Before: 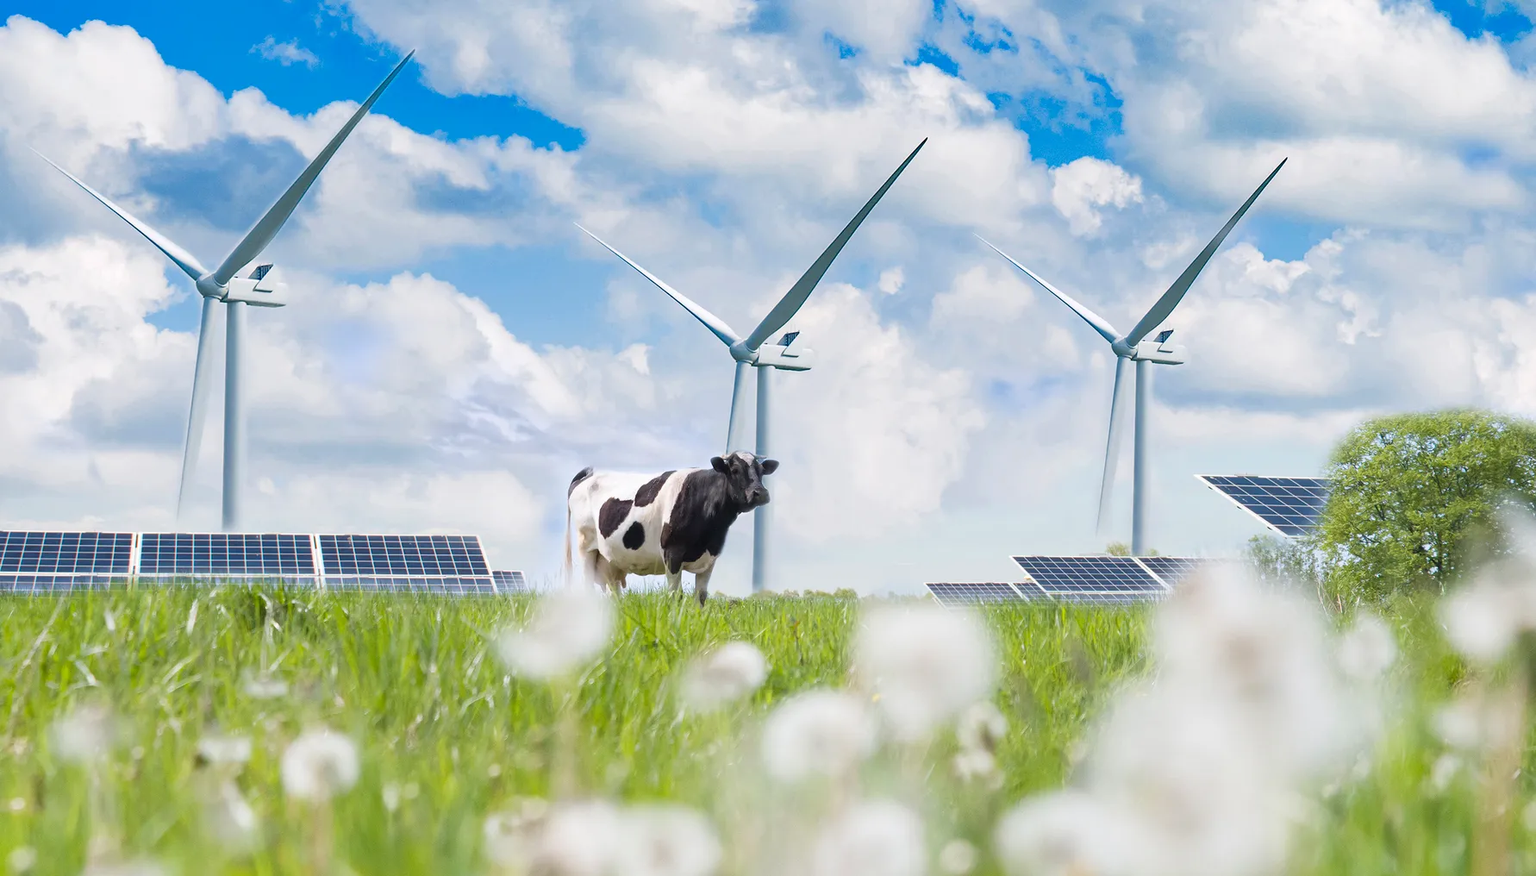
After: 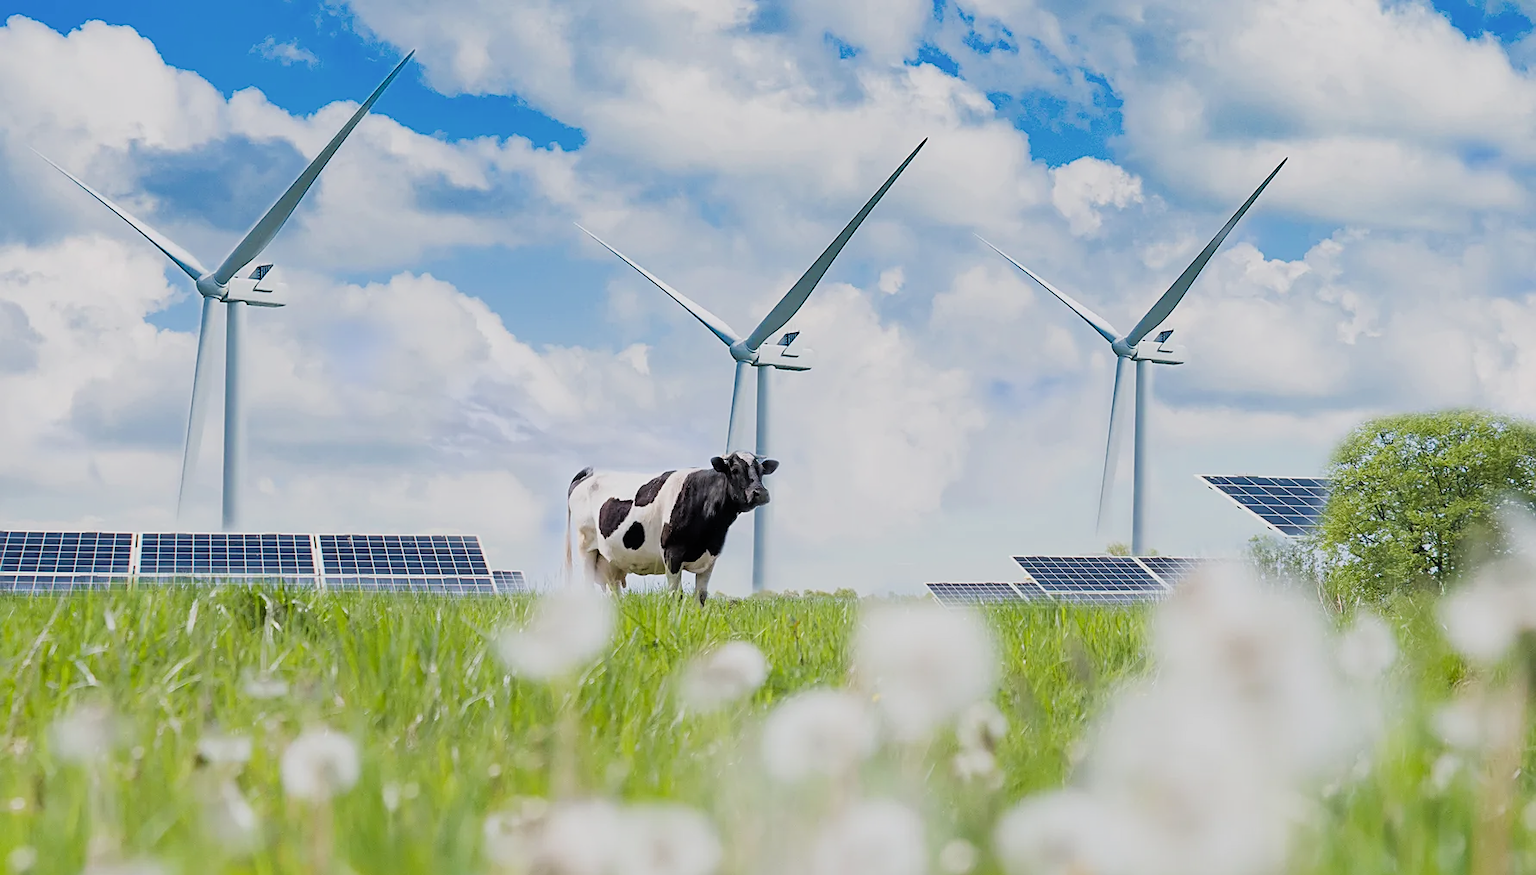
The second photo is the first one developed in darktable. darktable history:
filmic rgb: black relative exposure -7.93 EV, white relative exposure 4.08 EV, hardness 4.09, latitude 51.11%, contrast 1.011, shadows ↔ highlights balance 5.56%
sharpen: on, module defaults
